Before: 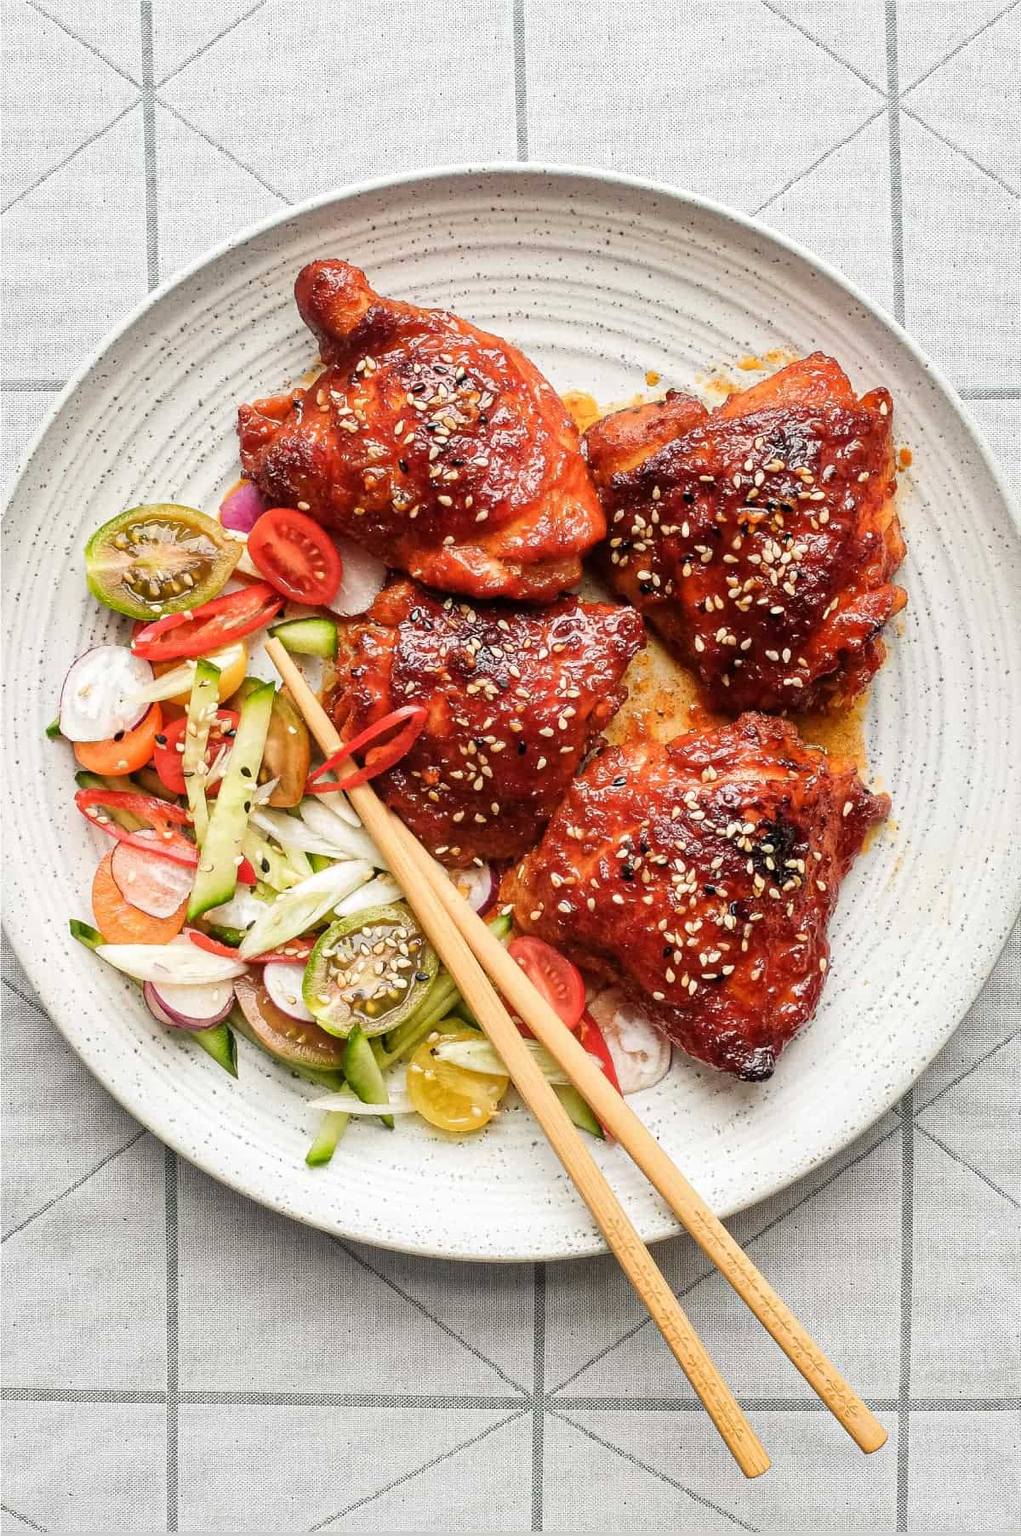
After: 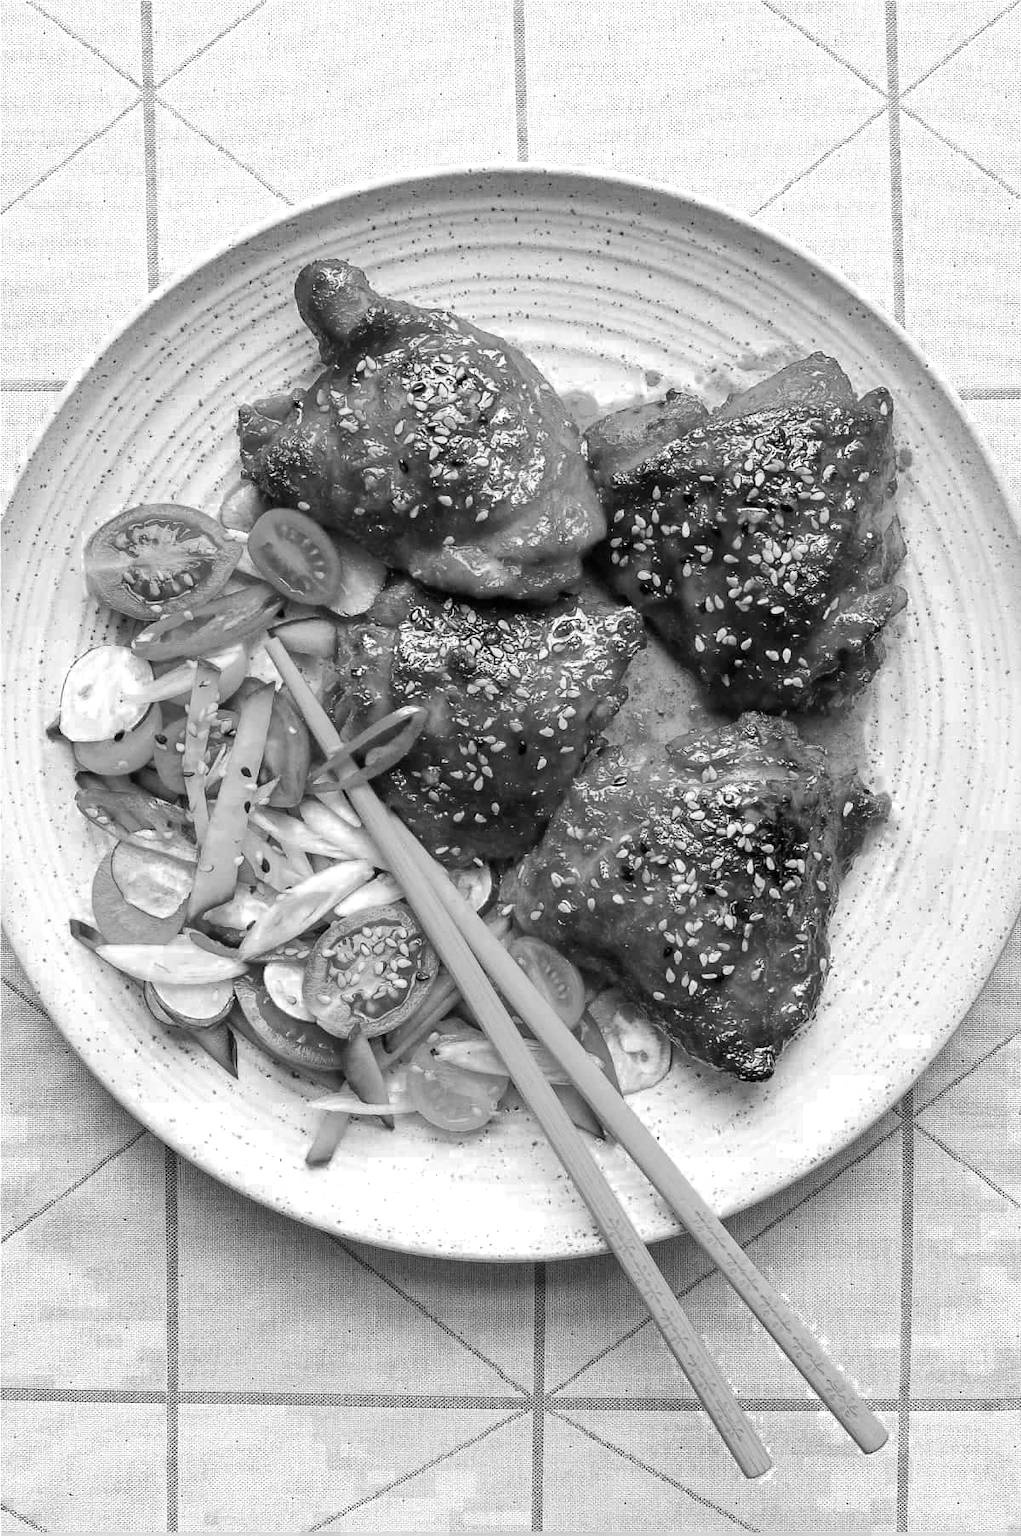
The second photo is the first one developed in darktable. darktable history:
tone equalizer: mask exposure compensation -0.503 EV
color balance rgb: highlights gain › chroma 1.494%, highlights gain › hue 309.31°, linear chroma grading › shadows 17.479%, linear chroma grading › highlights 60.708%, linear chroma grading › global chroma 49.46%, perceptual saturation grading › global saturation 30.8%
color zones: curves: ch0 [(0, 0.613) (0.01, 0.613) (0.245, 0.448) (0.498, 0.529) (0.642, 0.665) (0.879, 0.777) (0.99, 0.613)]; ch1 [(0, 0) (0.143, 0) (0.286, 0) (0.429, 0) (0.571, 0) (0.714, 0) (0.857, 0)]
